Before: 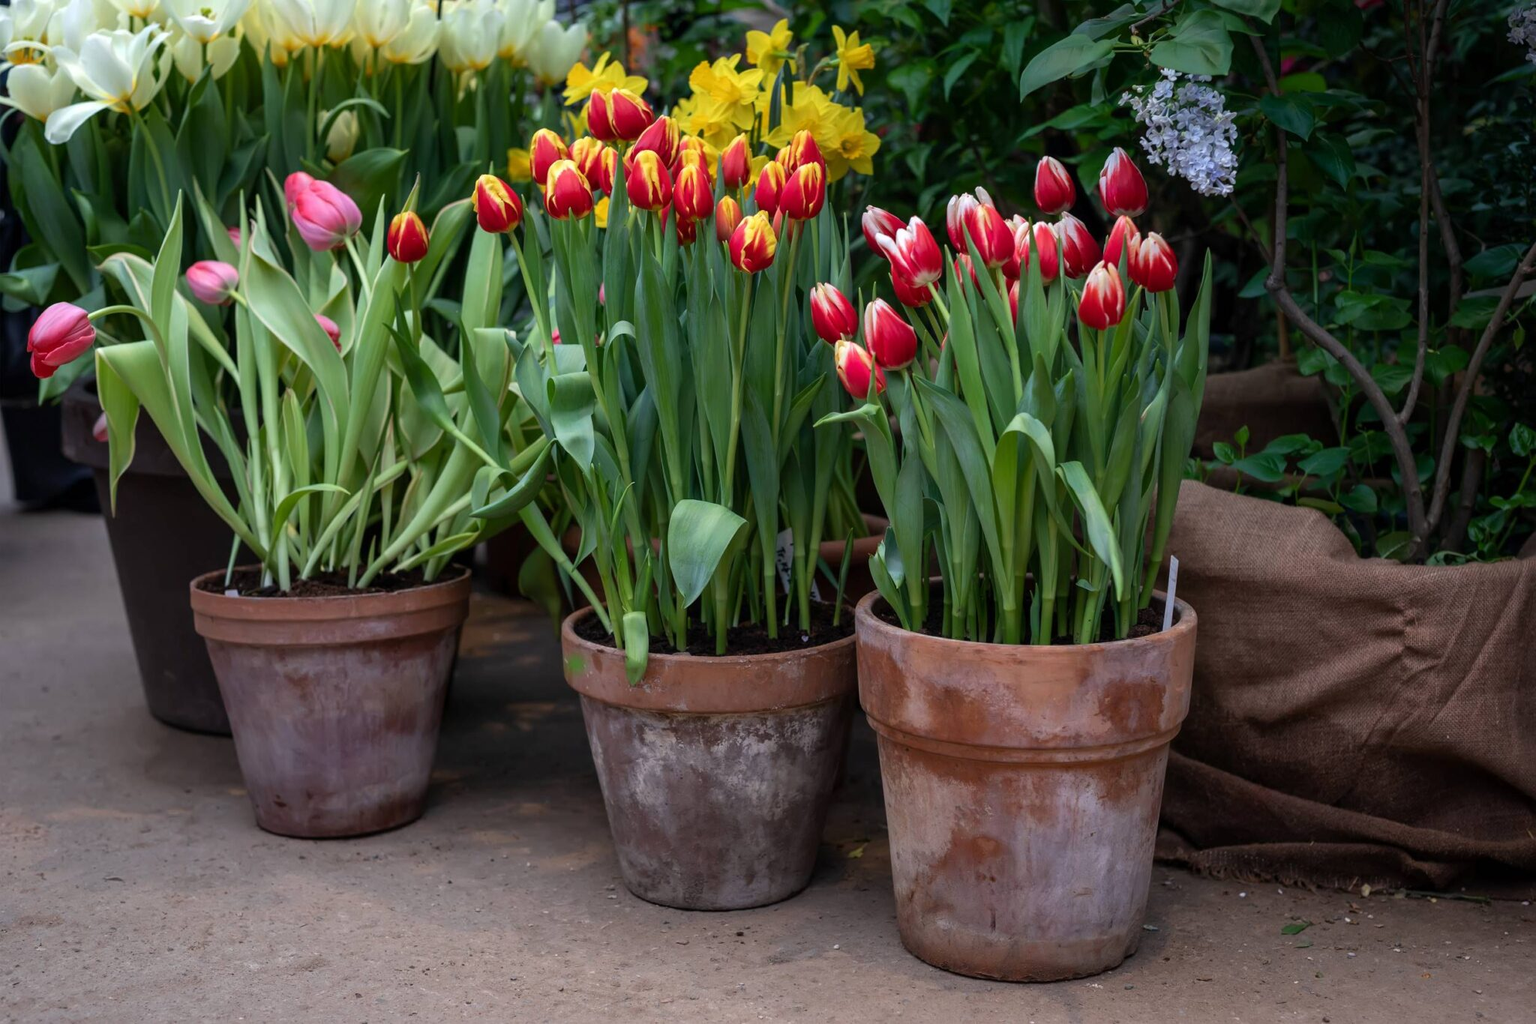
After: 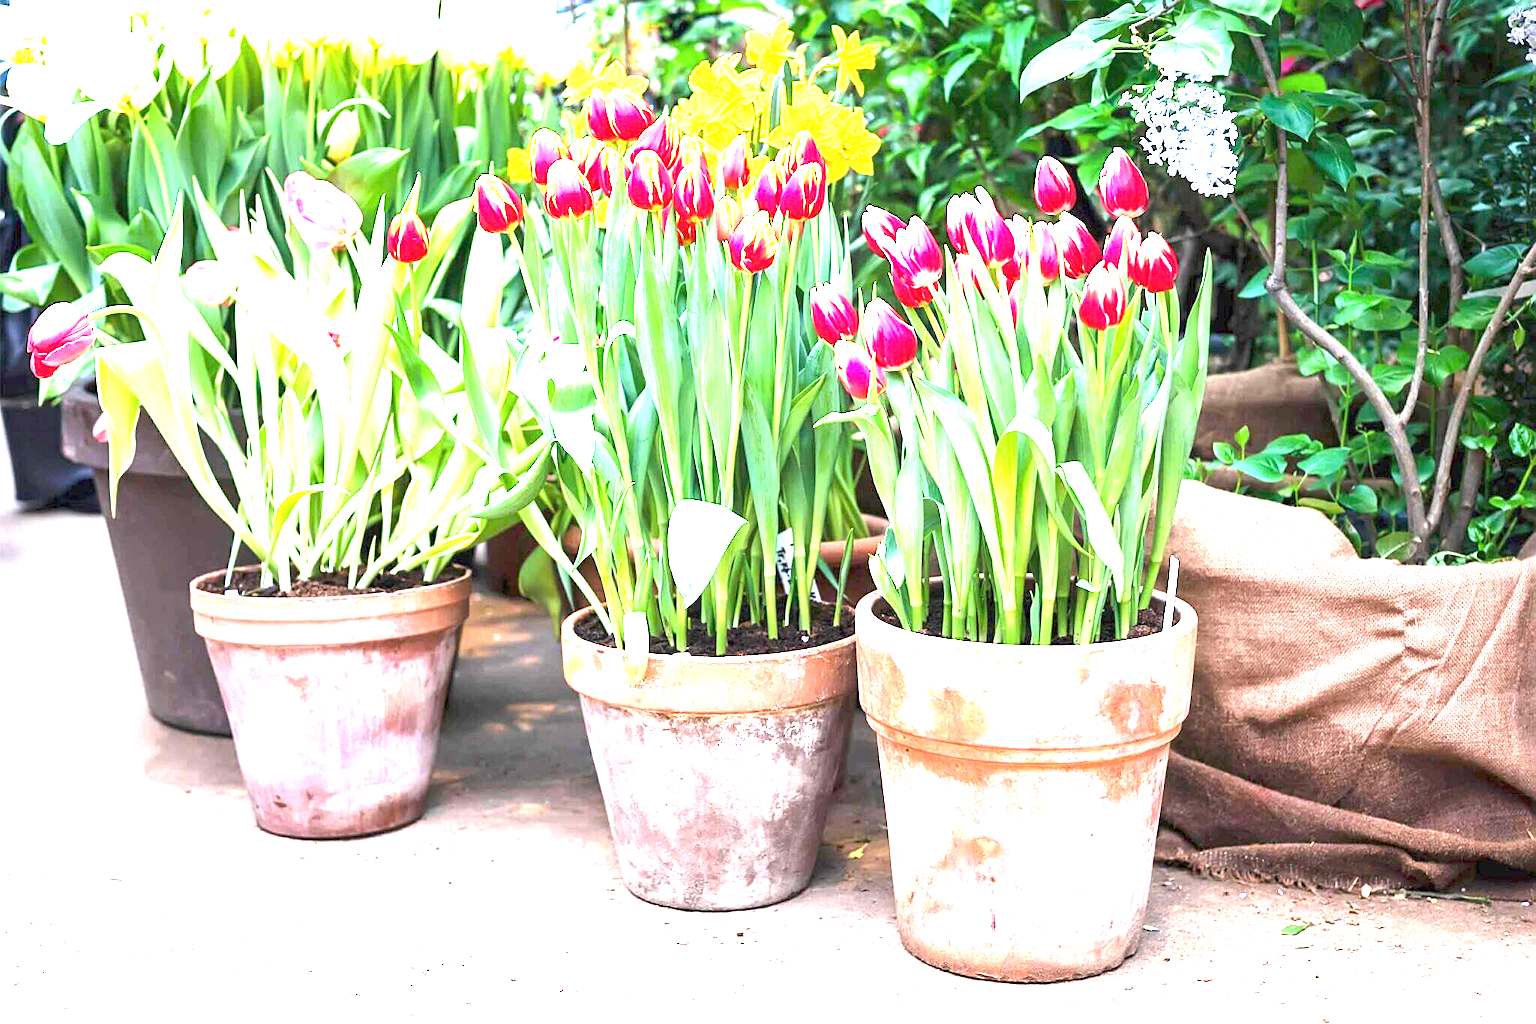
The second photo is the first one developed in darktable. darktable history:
sharpen: on, module defaults
exposure: black level correction 0, exposure 4 EV, compensate exposure bias true, compensate highlight preservation false
